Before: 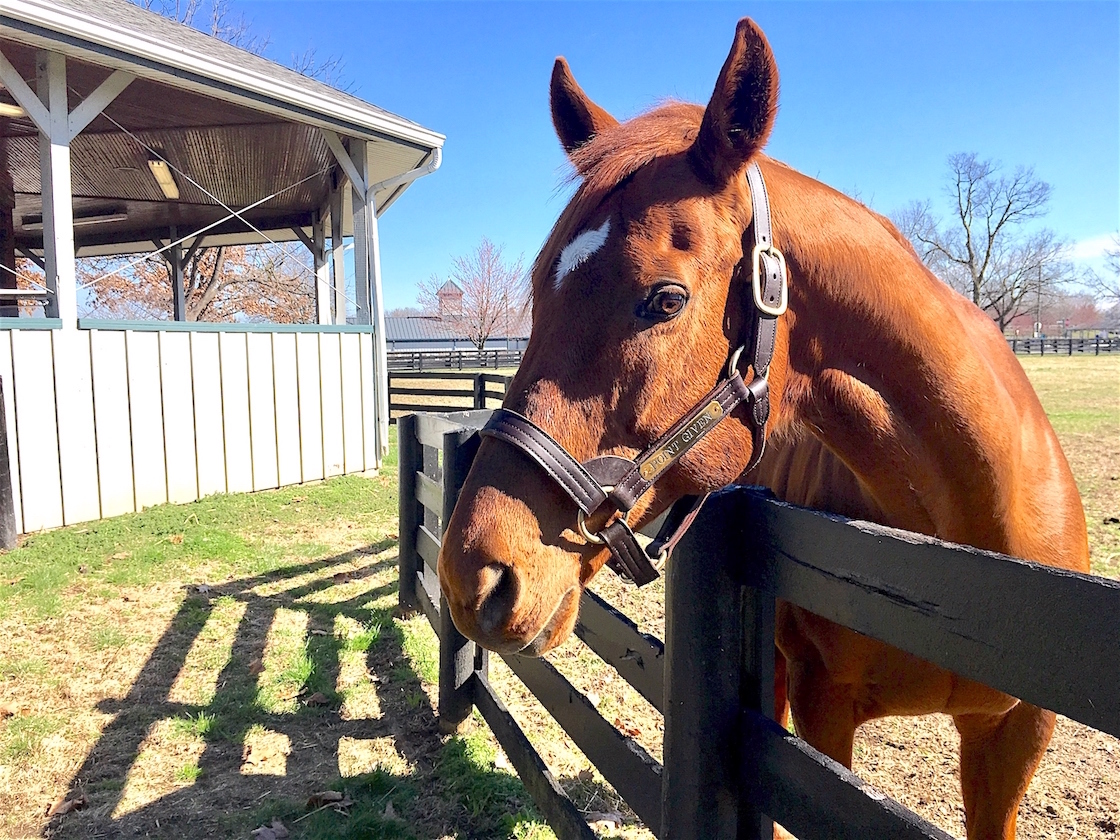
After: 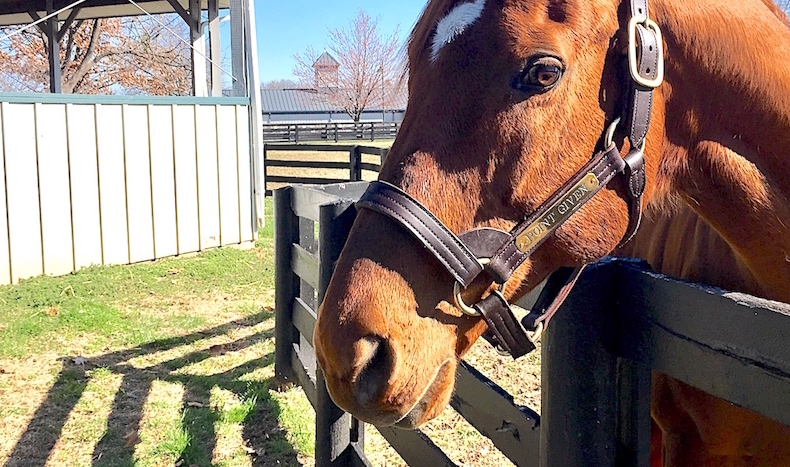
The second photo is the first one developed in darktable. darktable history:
crop: left 11.128%, top 27.215%, right 18.292%, bottom 17.104%
